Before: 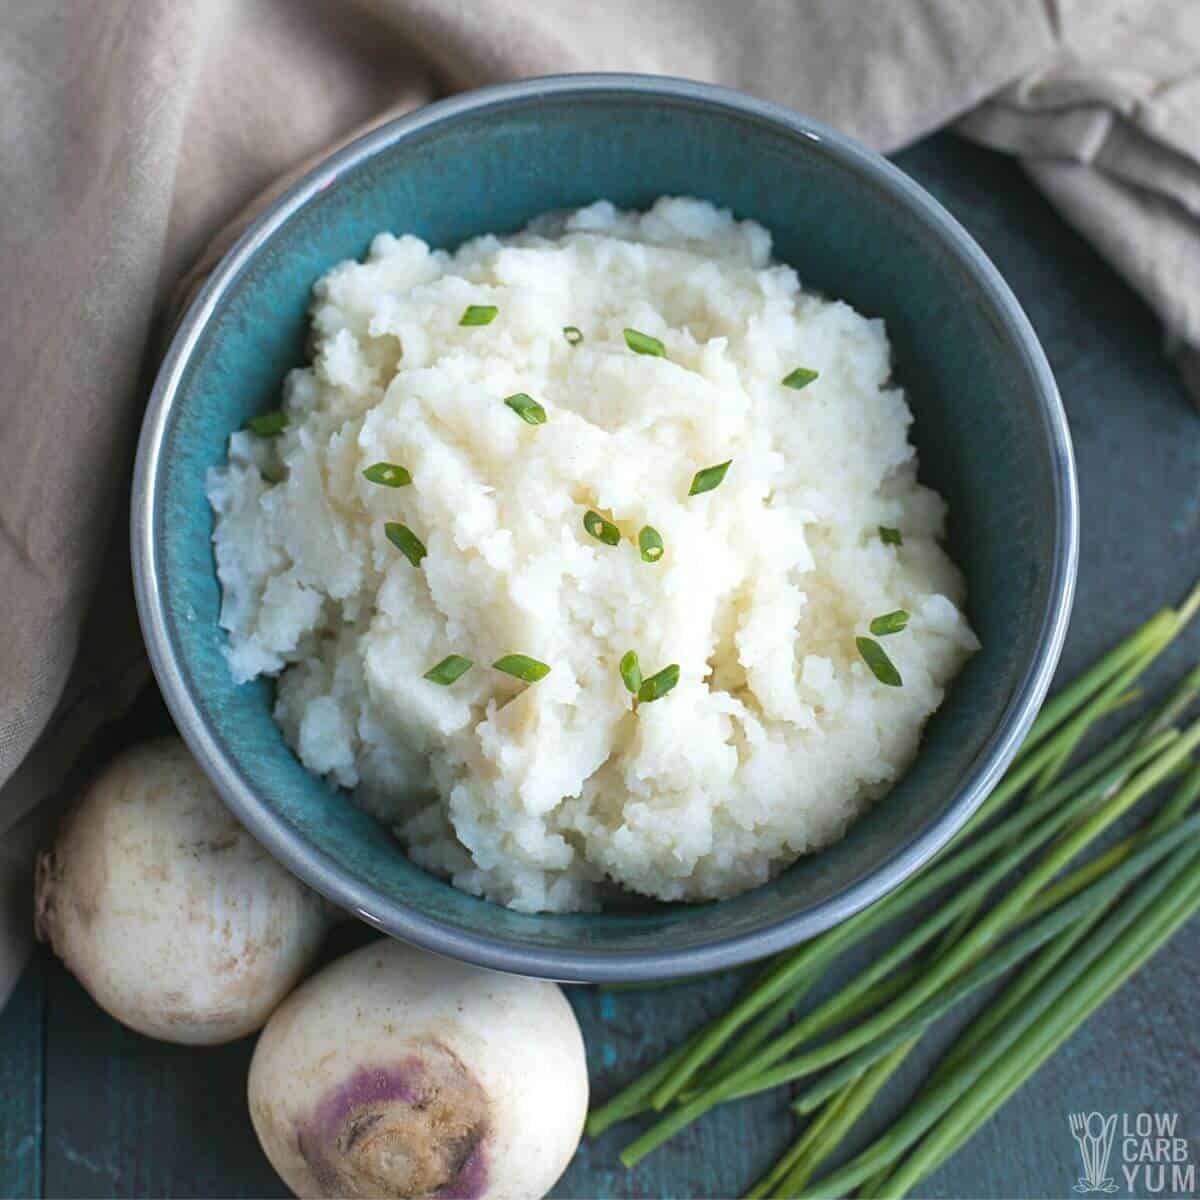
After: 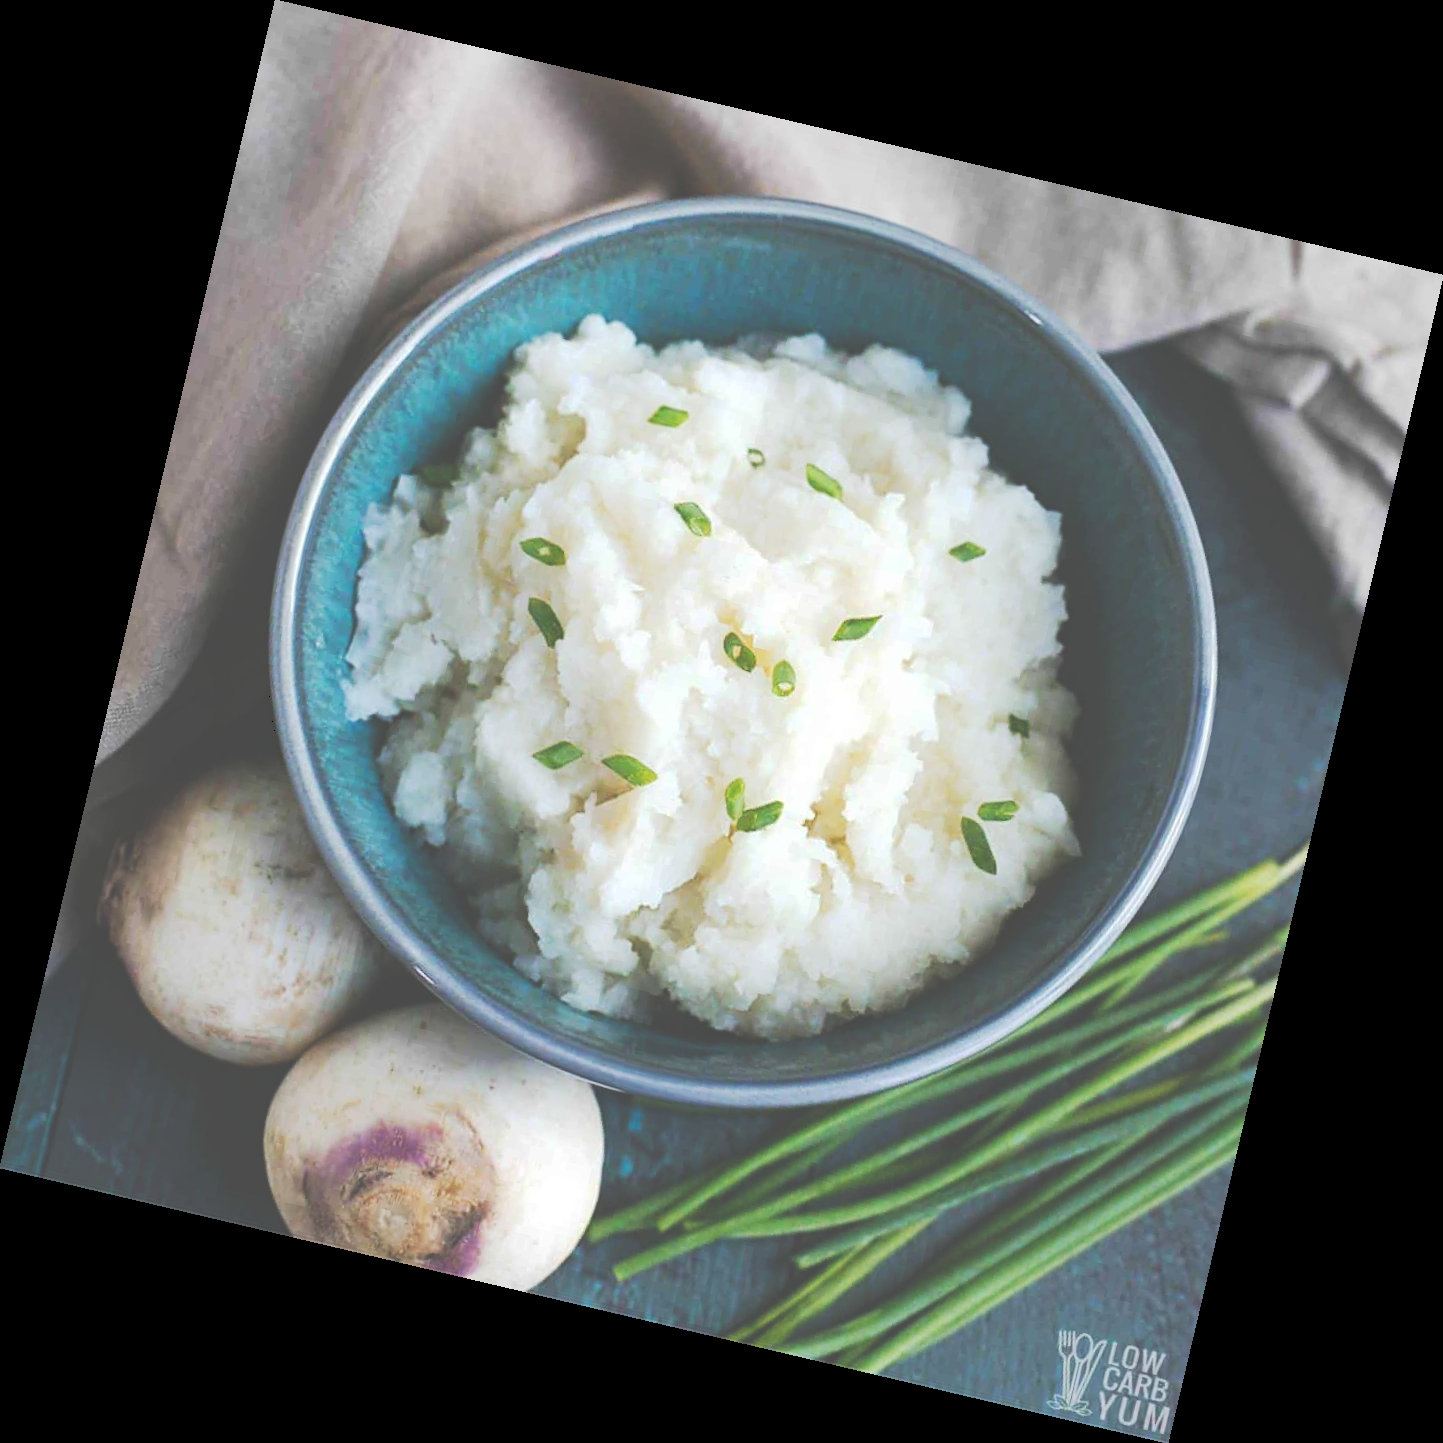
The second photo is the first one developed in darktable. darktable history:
rotate and perspective: rotation 13.27°, automatic cropping off
tone curve: curves: ch0 [(0, 0) (0.003, 0.301) (0.011, 0.302) (0.025, 0.307) (0.044, 0.313) (0.069, 0.316) (0.1, 0.322) (0.136, 0.325) (0.177, 0.341) (0.224, 0.358) (0.277, 0.386) (0.335, 0.429) (0.399, 0.486) (0.468, 0.556) (0.543, 0.644) (0.623, 0.728) (0.709, 0.796) (0.801, 0.854) (0.898, 0.908) (1, 1)], preserve colors none
